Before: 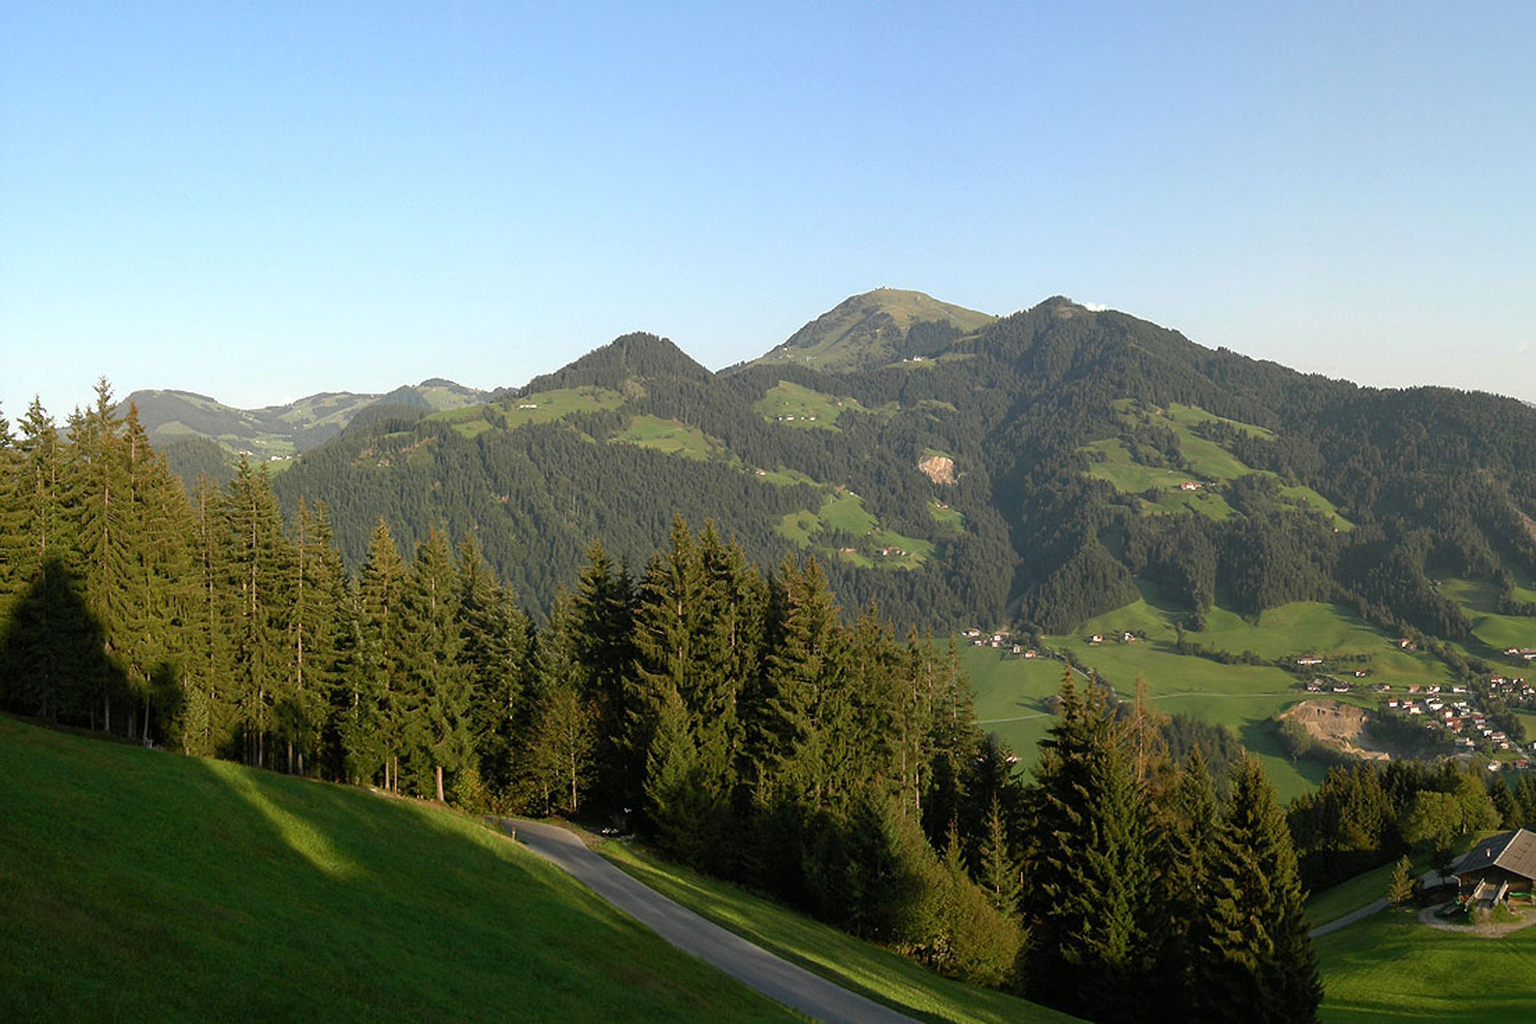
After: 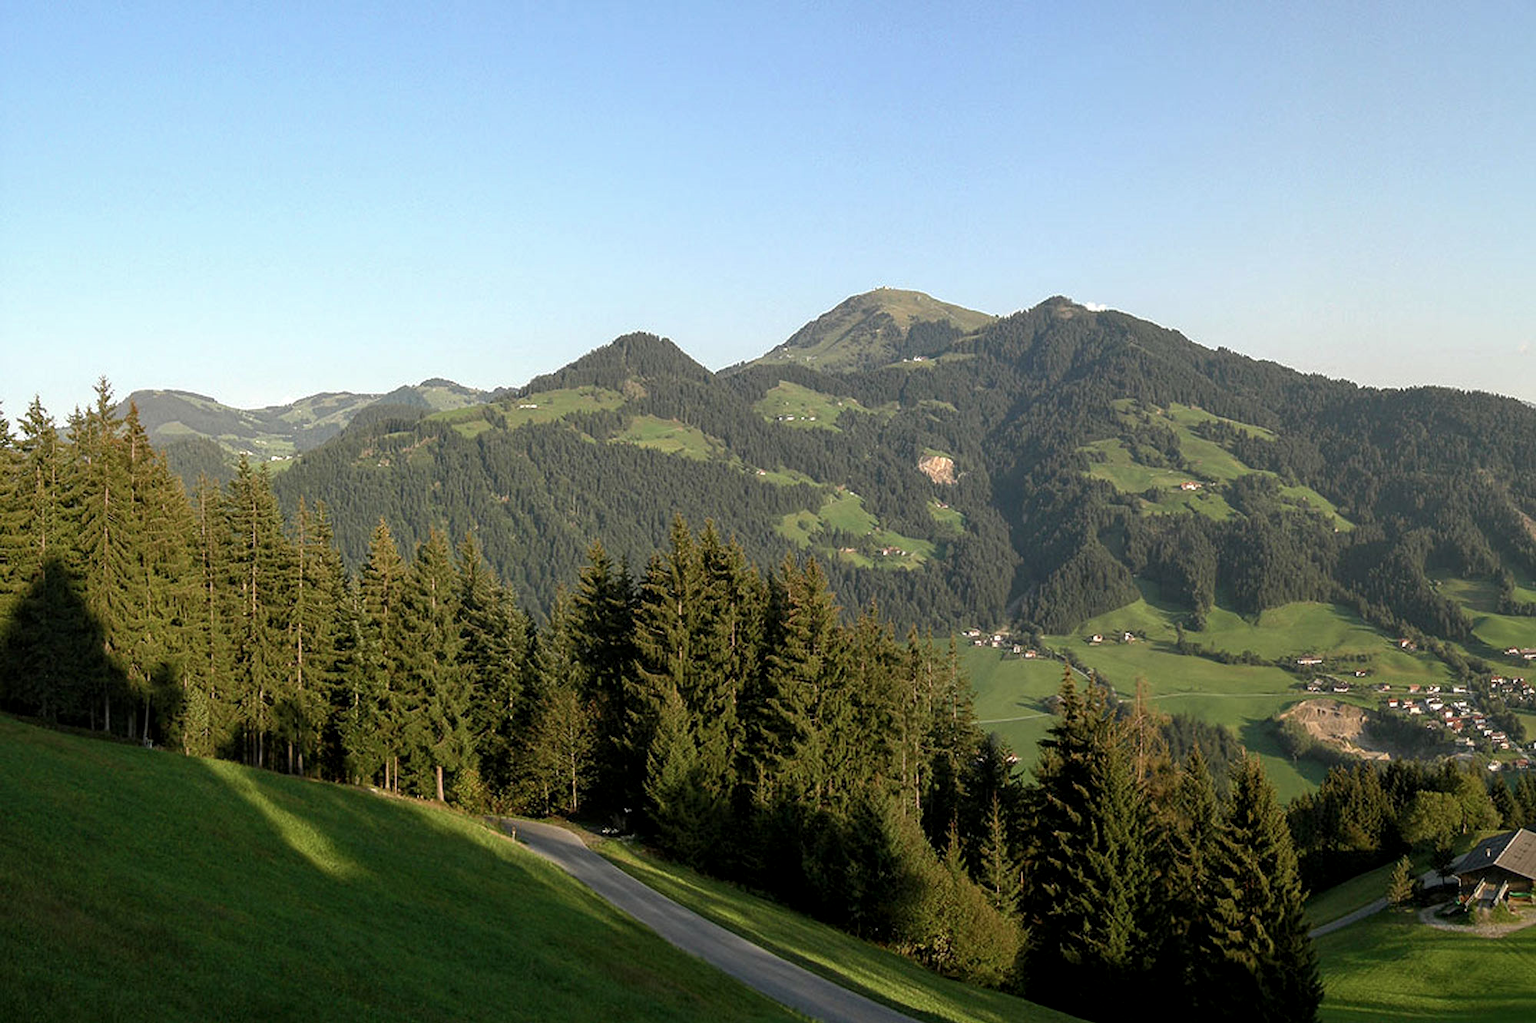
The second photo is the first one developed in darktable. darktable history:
local contrast: on, module defaults
contrast brightness saturation: saturation -0.05
